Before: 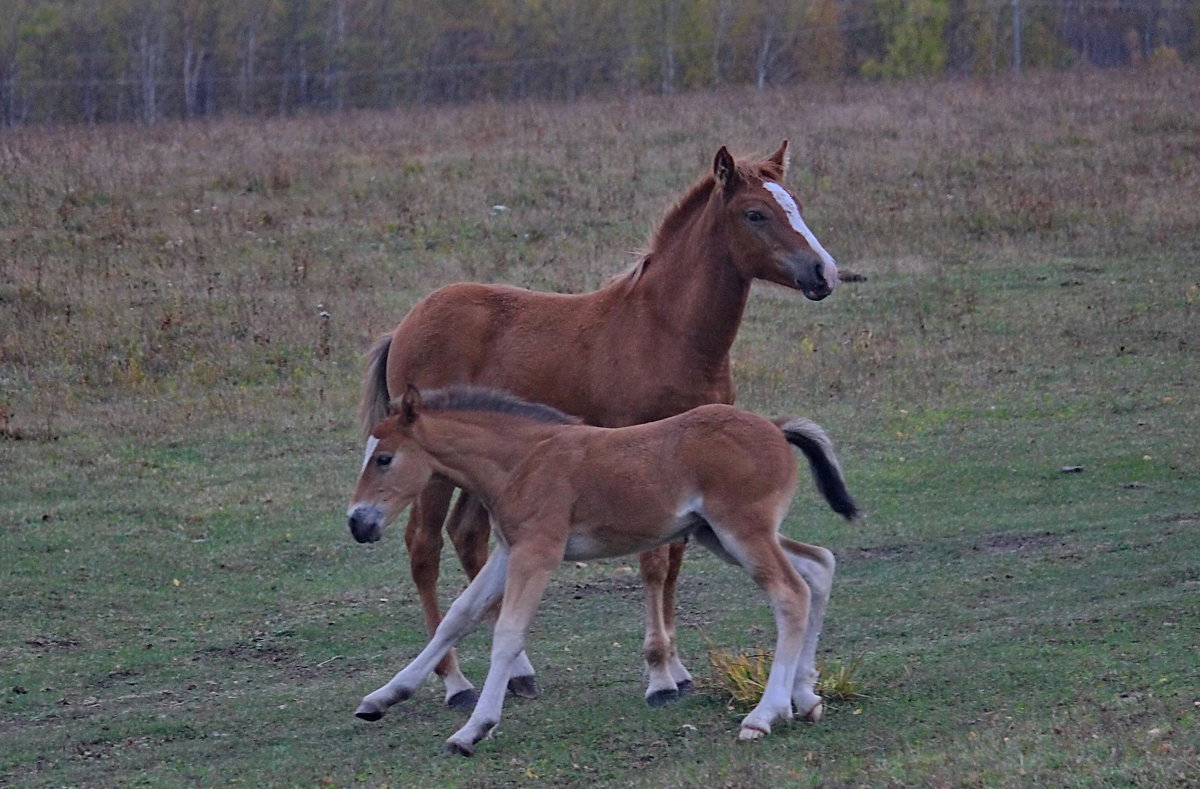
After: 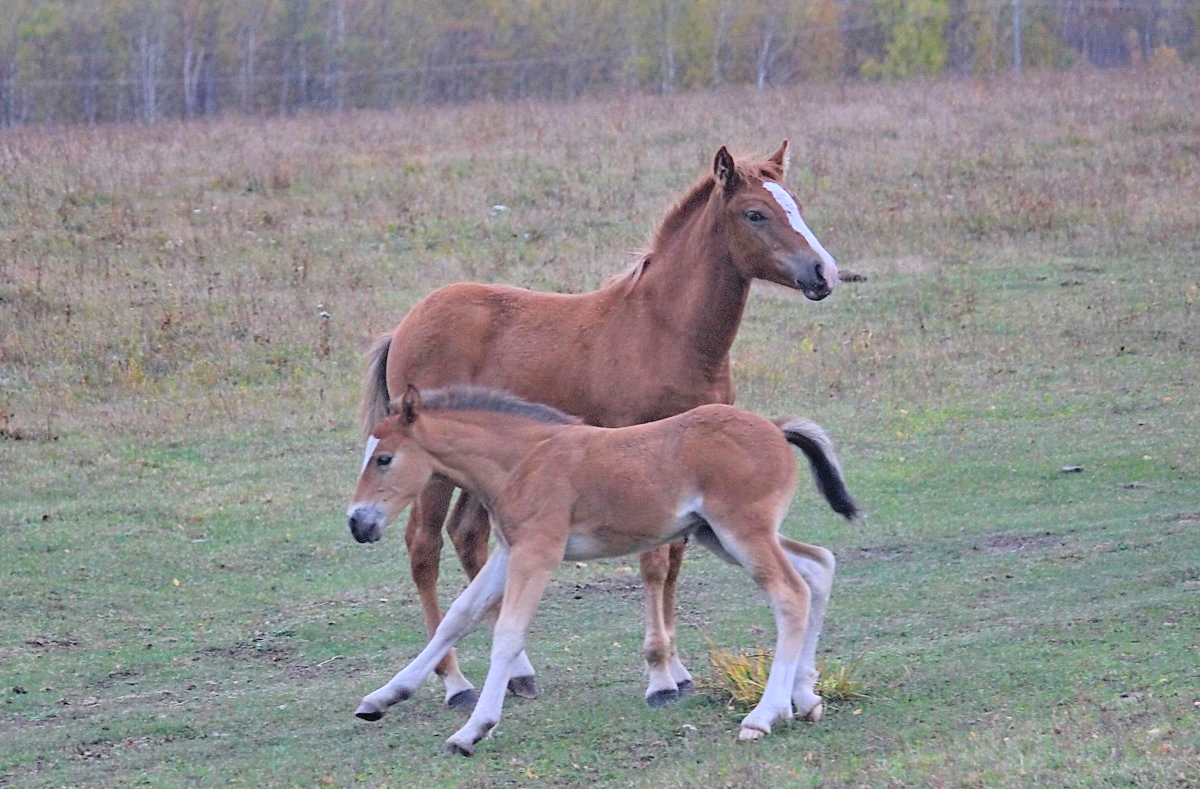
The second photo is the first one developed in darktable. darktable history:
tone equalizer: -8 EV -0.411 EV, -7 EV -0.419 EV, -6 EV -0.337 EV, -5 EV -0.222 EV, -3 EV 0.208 EV, -2 EV 0.307 EV, -1 EV 0.372 EV, +0 EV 0.447 EV
contrast brightness saturation: contrast 0.1, brightness 0.317, saturation 0.147
